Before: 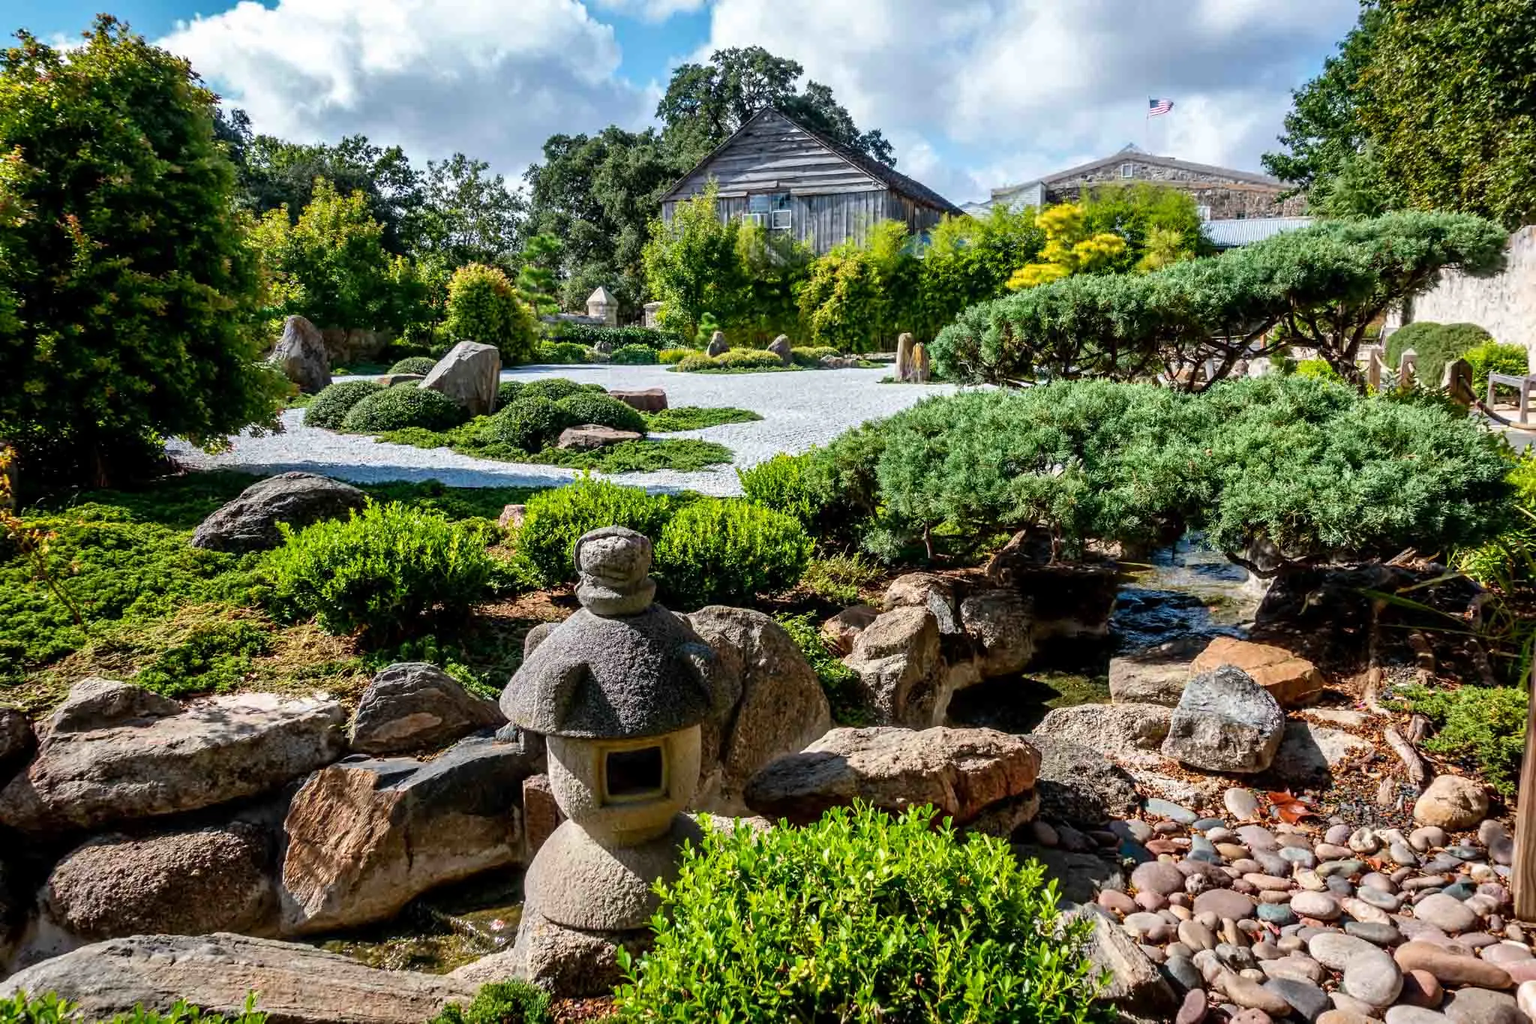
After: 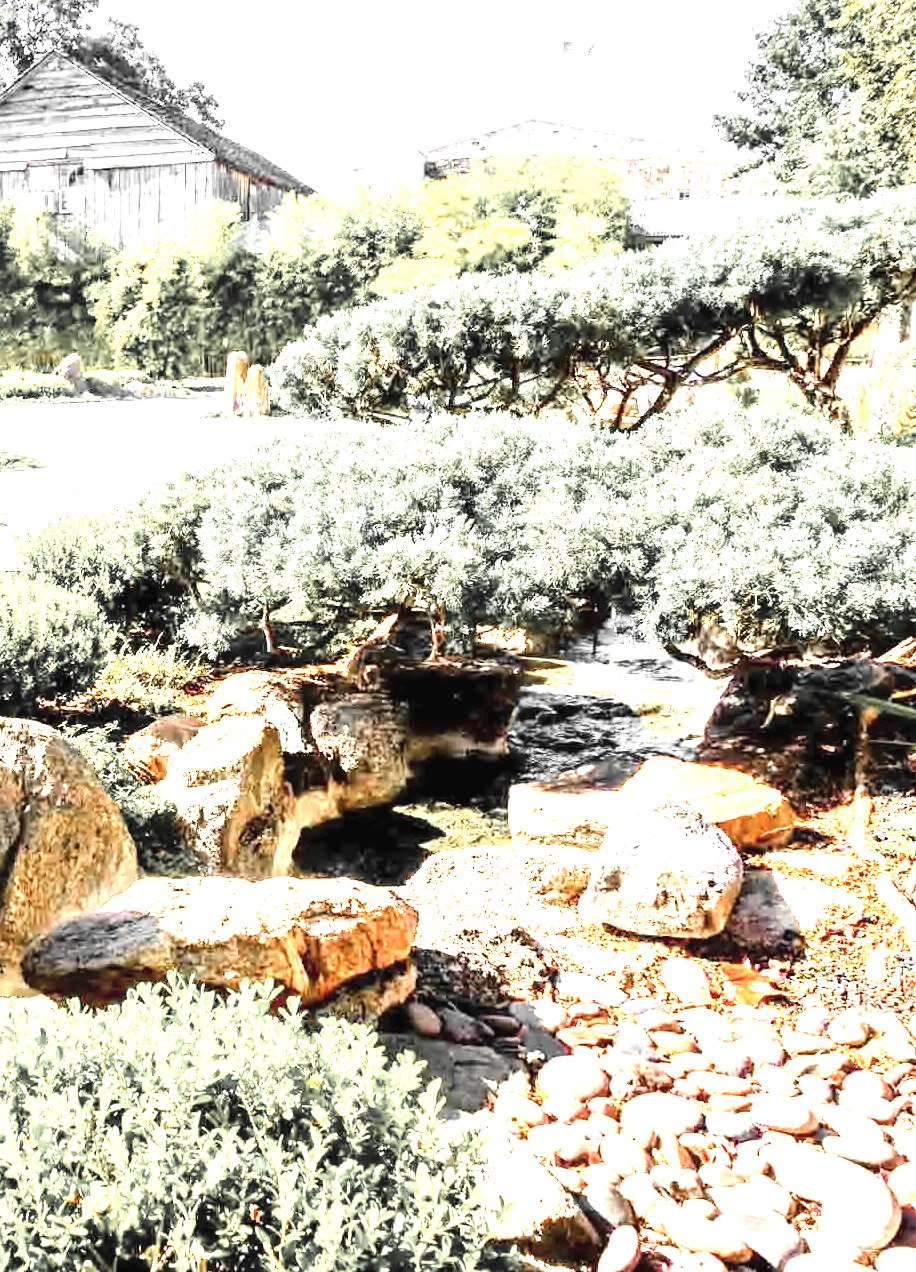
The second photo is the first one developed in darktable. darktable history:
tone equalizer: -8 EV -0.734 EV, -7 EV -0.731 EV, -6 EV -0.581 EV, -5 EV -0.416 EV, -3 EV 0.389 EV, -2 EV 0.6 EV, -1 EV 0.679 EV, +0 EV 0.767 EV
color balance rgb: highlights gain › chroma 3.004%, highlights gain › hue 76.93°, perceptual saturation grading › global saturation 20%, perceptual saturation grading › highlights -25.336%, perceptual saturation grading › shadows 23.99%, global vibrance 20%
contrast brightness saturation: contrast 0.138, brightness 0.226
color zones: curves: ch0 [(0, 0.447) (0.184, 0.543) (0.323, 0.476) (0.429, 0.445) (0.571, 0.443) (0.714, 0.451) (0.857, 0.452) (1, 0.447)]; ch1 [(0, 0.464) (0.176, 0.46) (0.287, 0.177) (0.429, 0.002) (0.571, 0) (0.714, 0) (0.857, 0) (1, 0.464)]
crop: left 47.389%, top 6.753%, right 7.875%
exposure: black level correction 0, exposure 2.109 EV, compensate highlight preservation false
